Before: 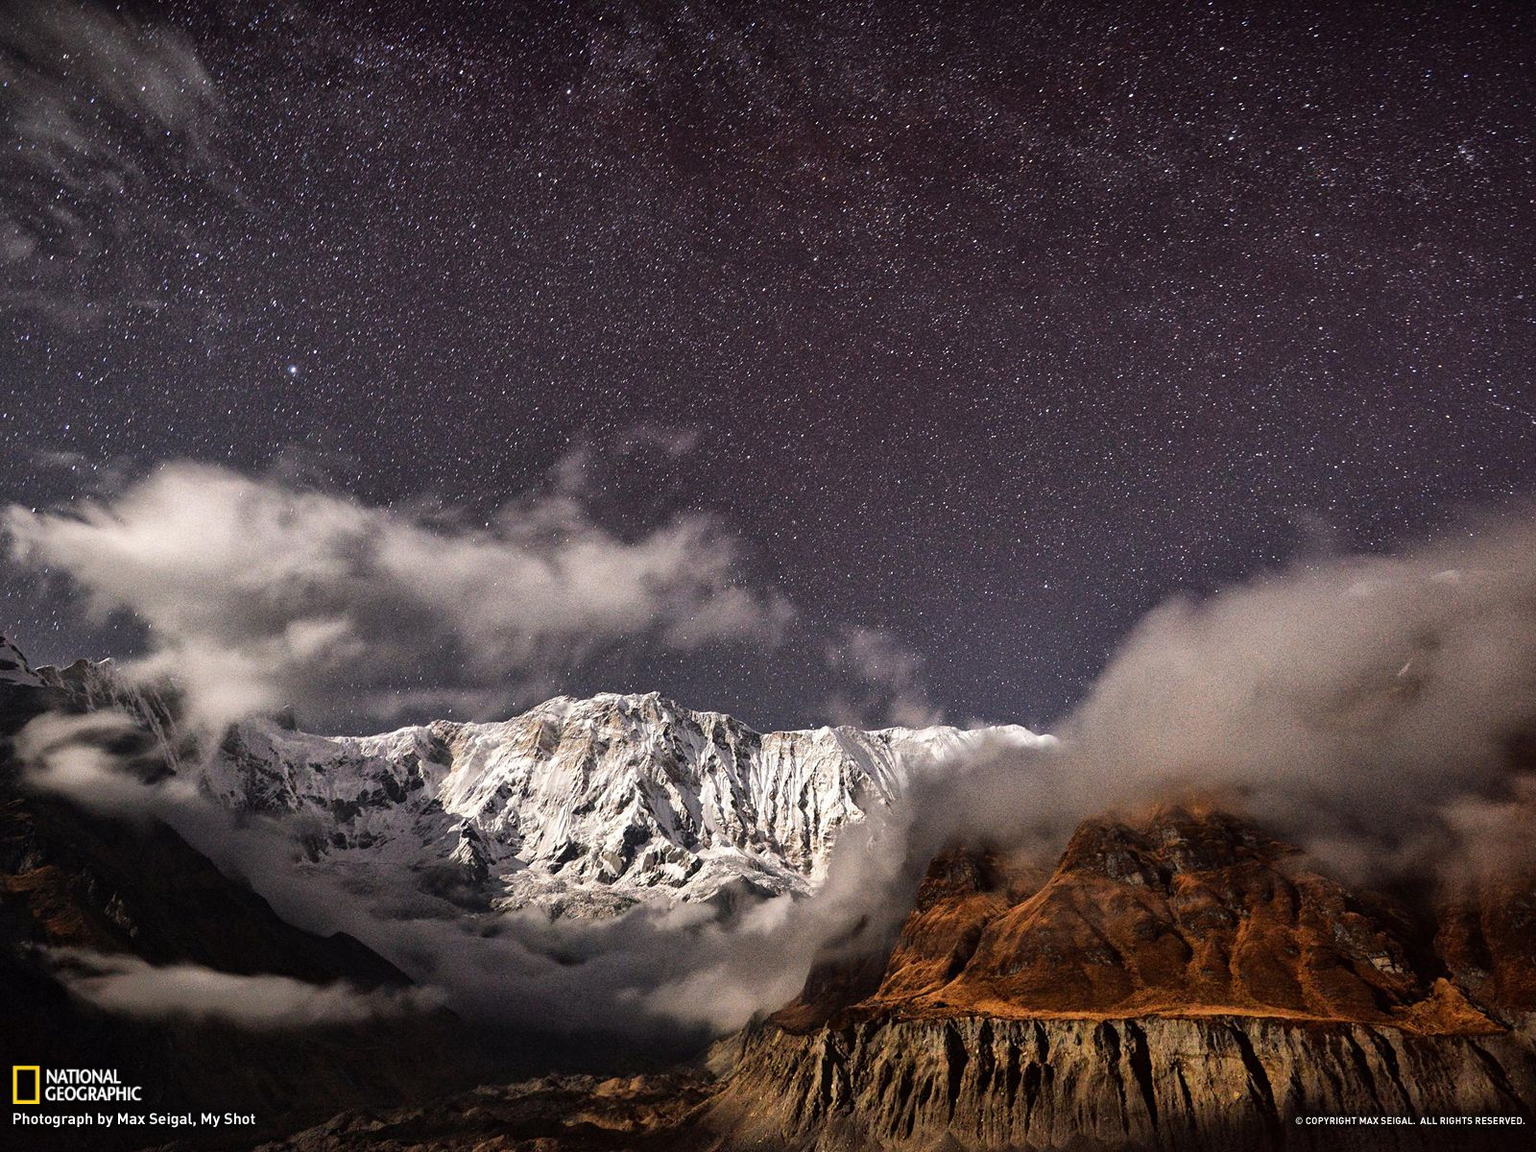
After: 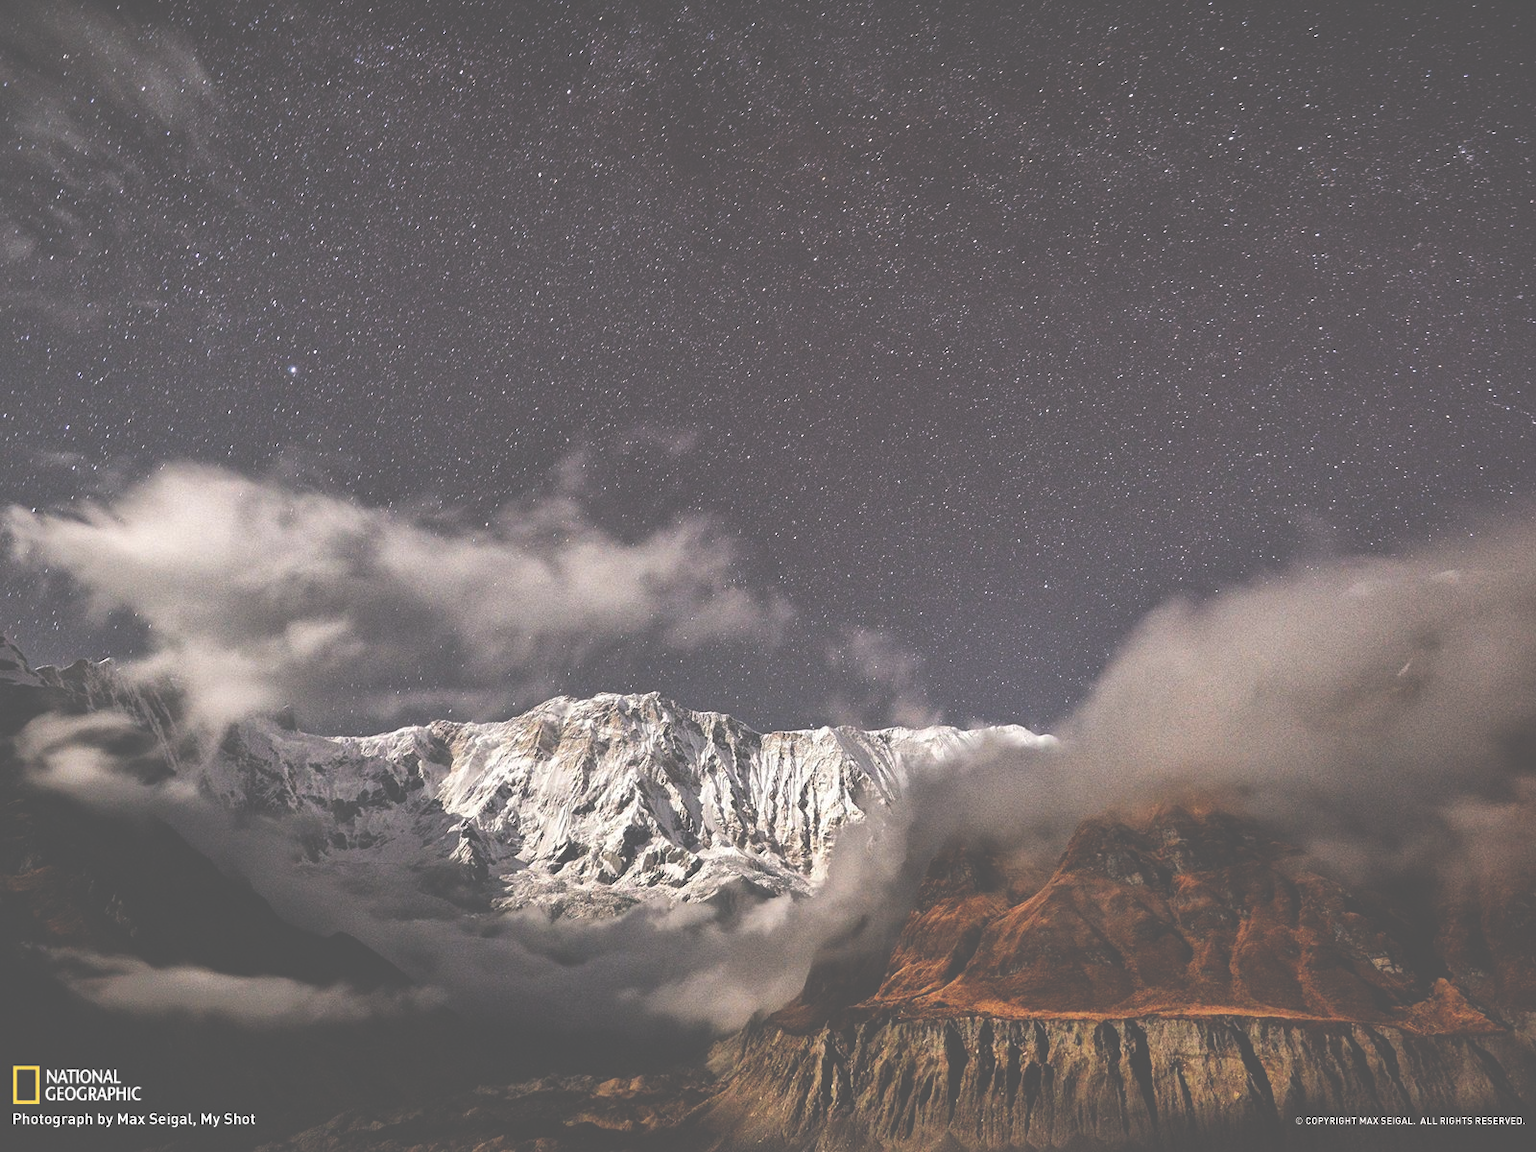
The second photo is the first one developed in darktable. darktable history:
exposure: black level correction -0.086, compensate exposure bias true, compensate highlight preservation false
